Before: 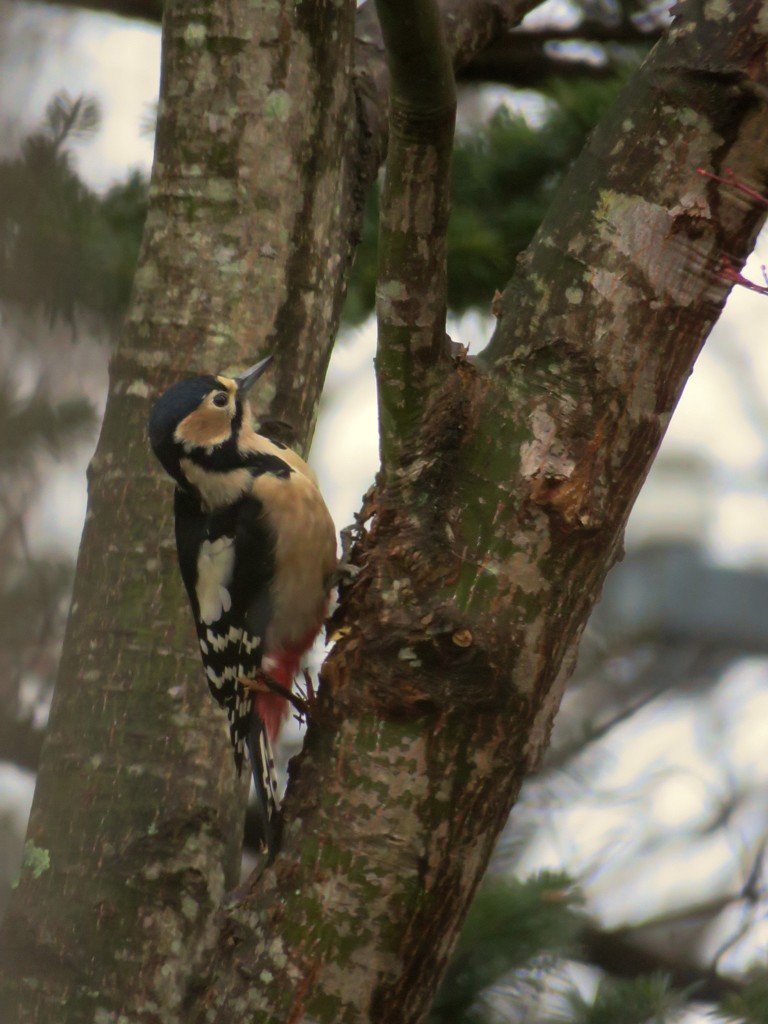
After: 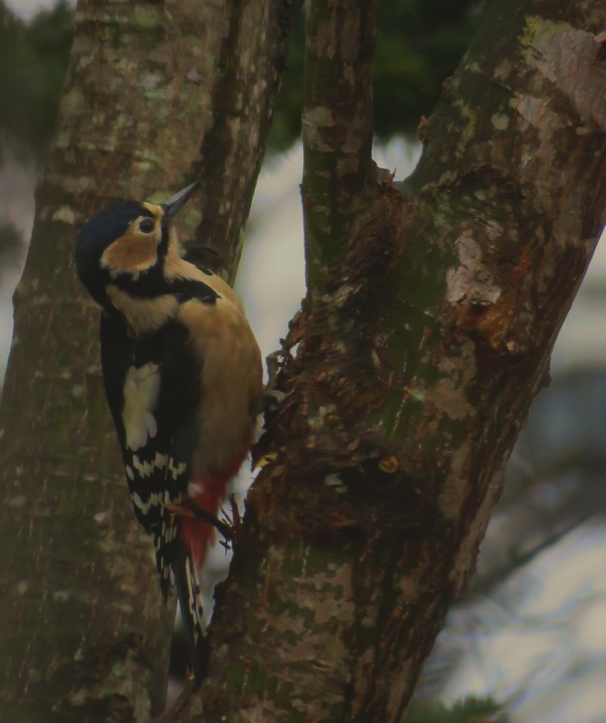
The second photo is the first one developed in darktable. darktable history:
exposure: black level correction -0.016, exposure -1.041 EV, compensate highlight preservation false
contrast brightness saturation: contrast 0.093, saturation 0.278
local contrast: detail 109%
crop: left 9.753%, top 17.061%, right 11.293%, bottom 12.317%
